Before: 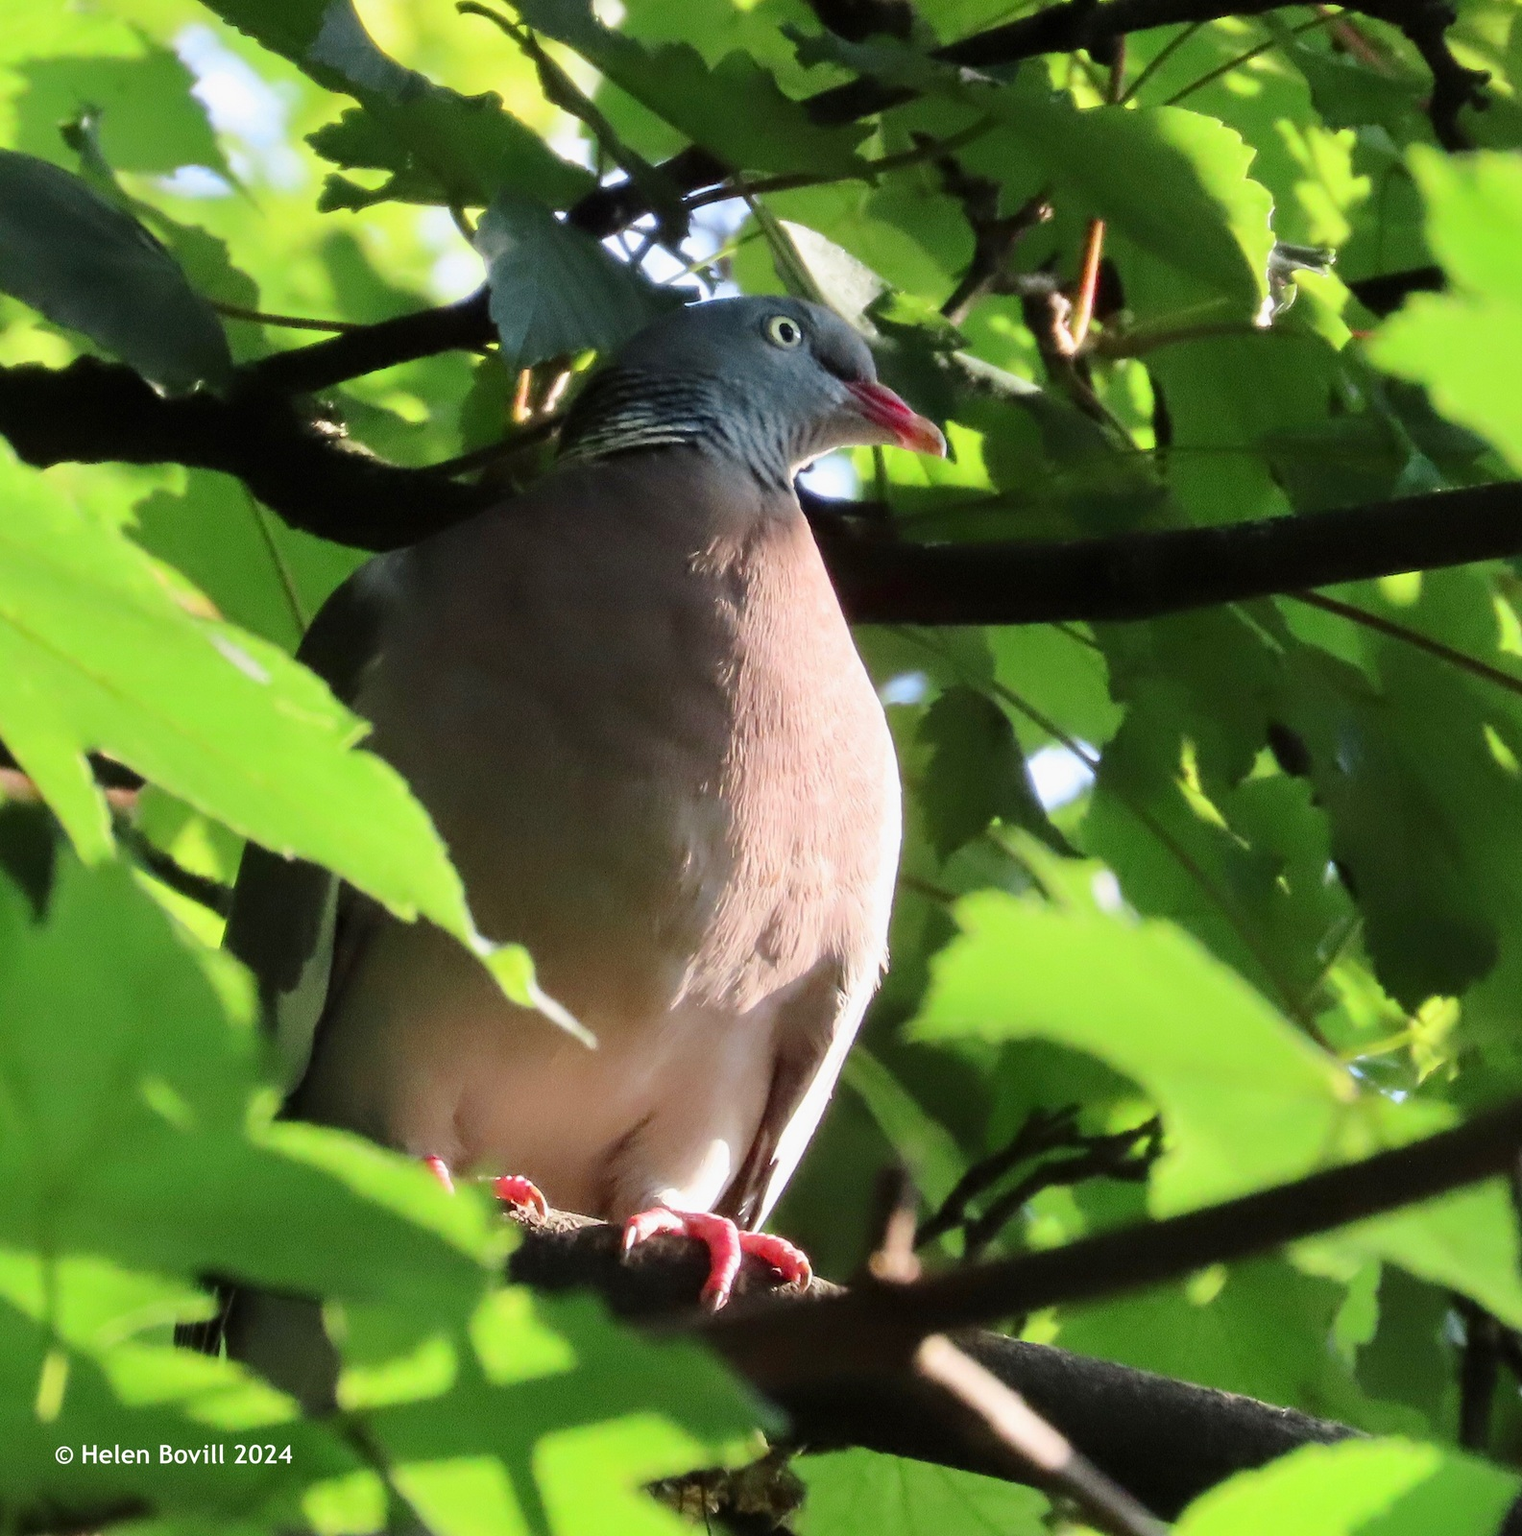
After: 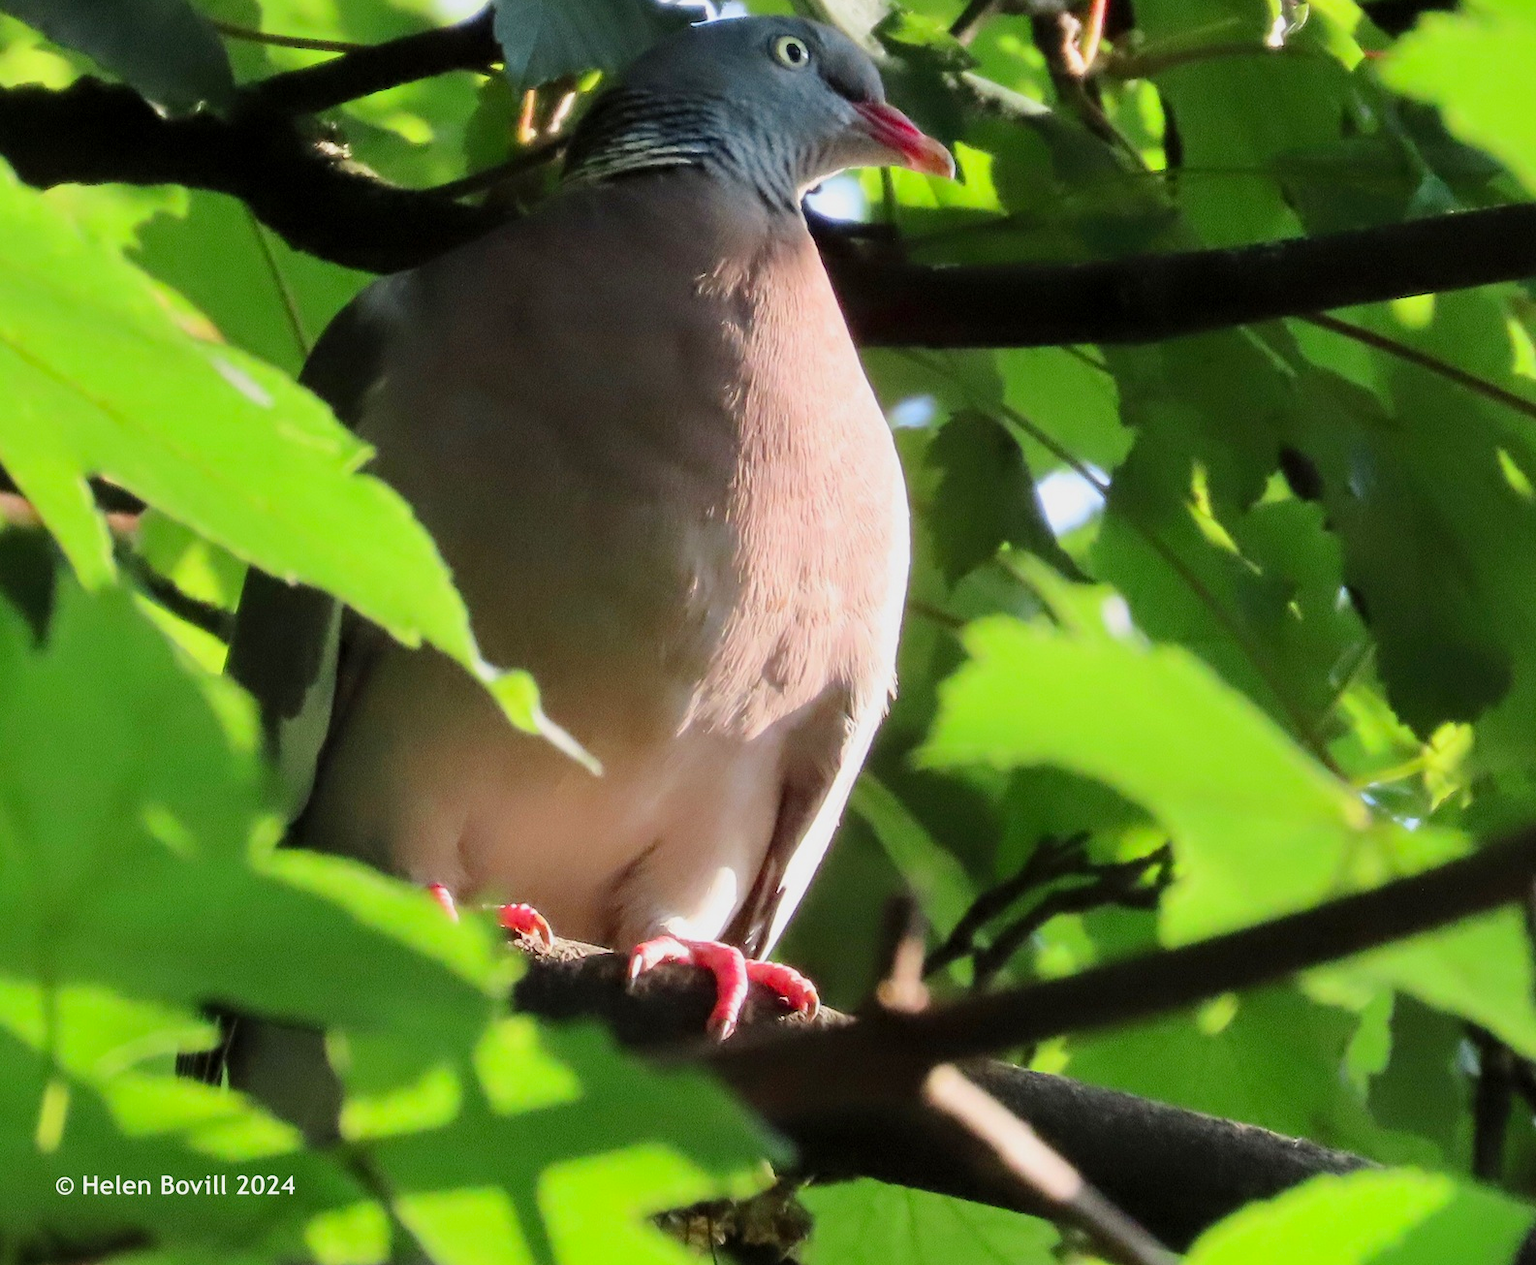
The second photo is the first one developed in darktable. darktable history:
crop and rotate: top 18.356%
contrast brightness saturation: contrast 0.034, brightness 0.065, saturation 0.135
exposure: black level correction 0.001, exposure -0.2 EV, compensate highlight preservation false
